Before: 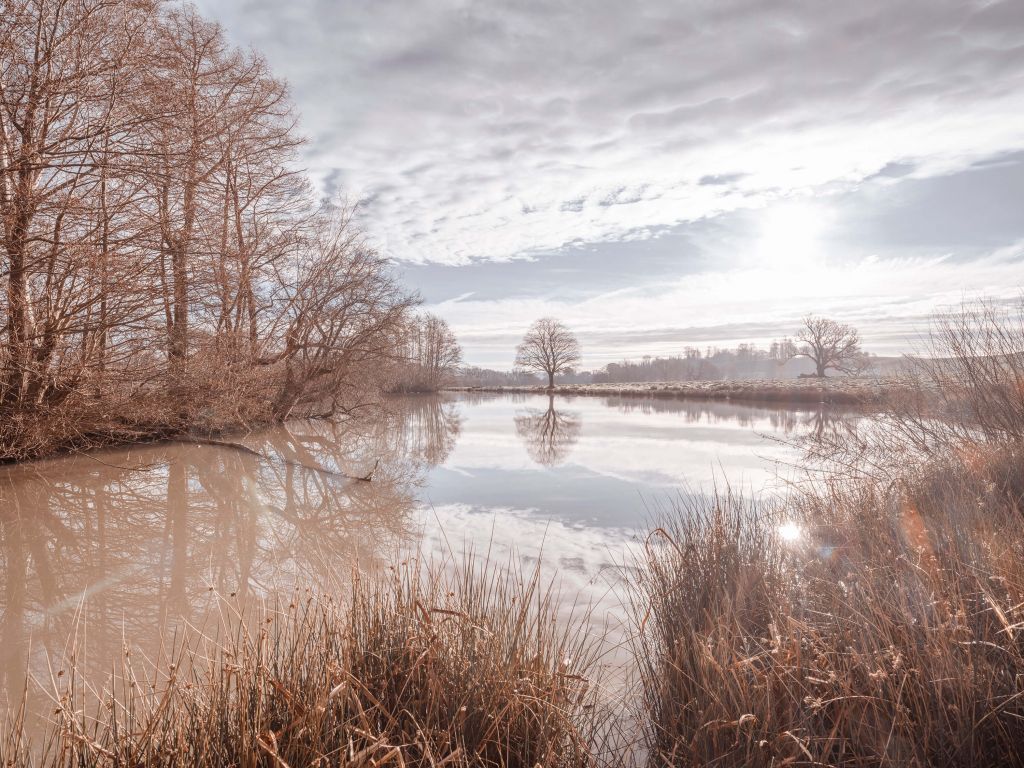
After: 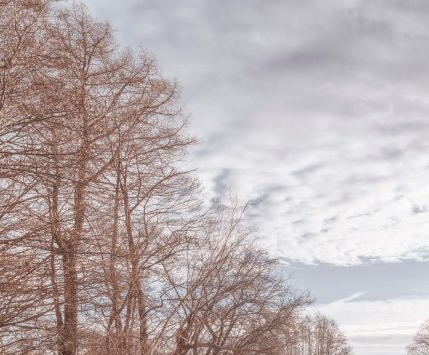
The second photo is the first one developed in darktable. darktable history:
exposure: black level correction 0.001, compensate highlight preservation false
crop and rotate: left 10.817%, top 0.062%, right 47.194%, bottom 53.626%
soften: size 10%, saturation 50%, brightness 0.2 EV, mix 10%
